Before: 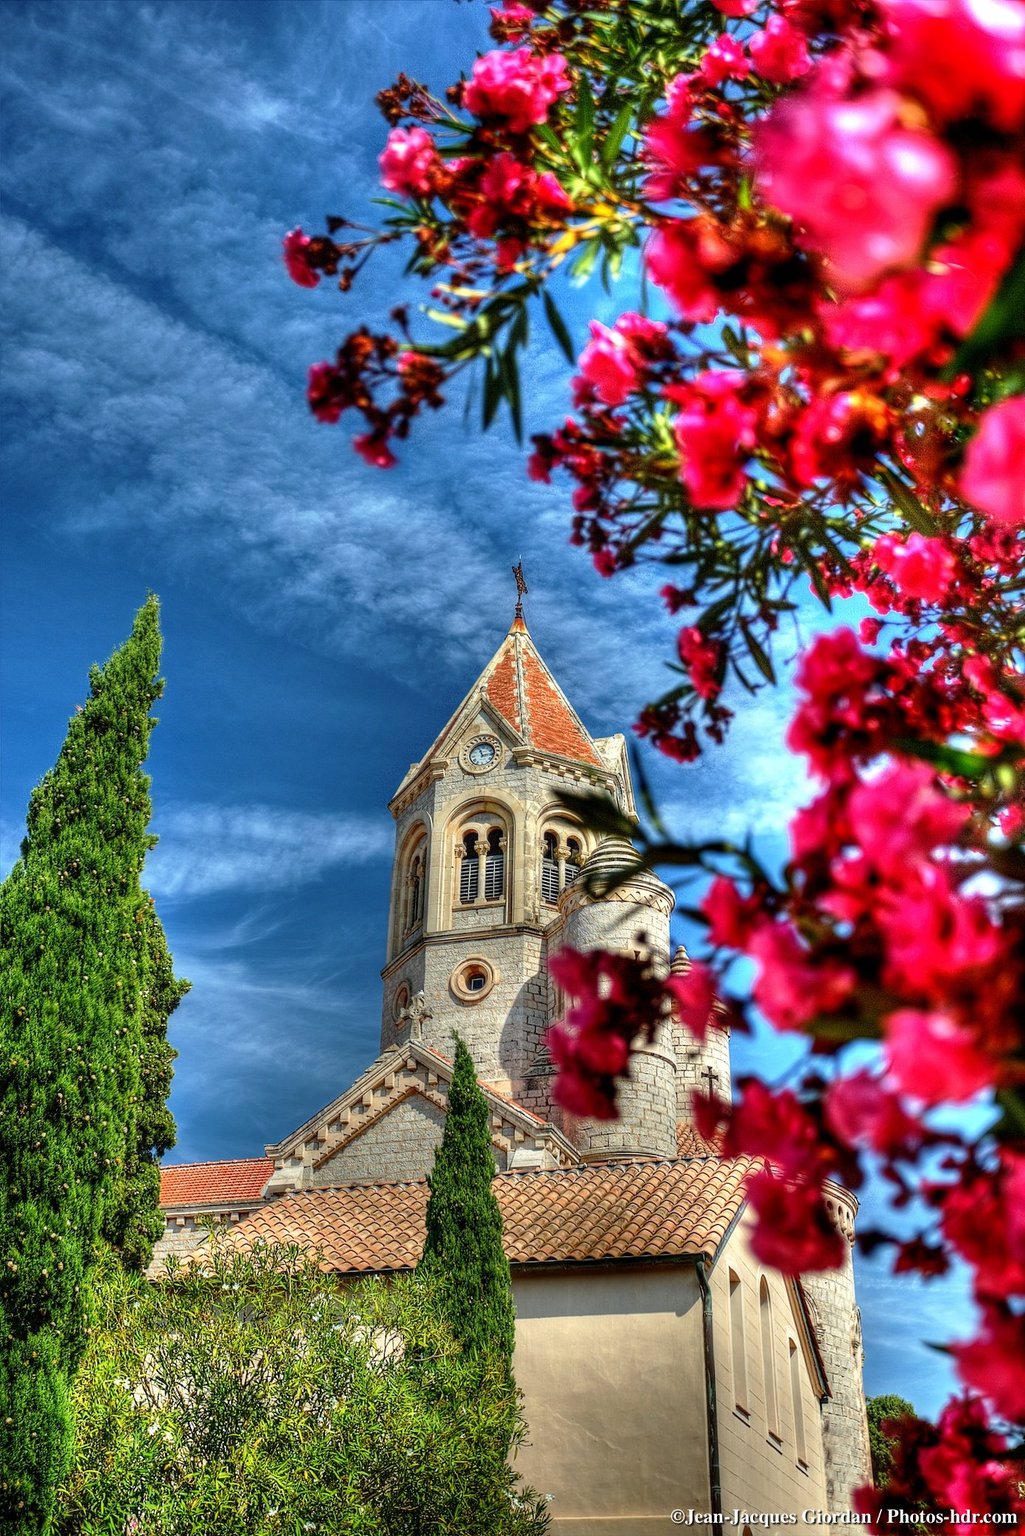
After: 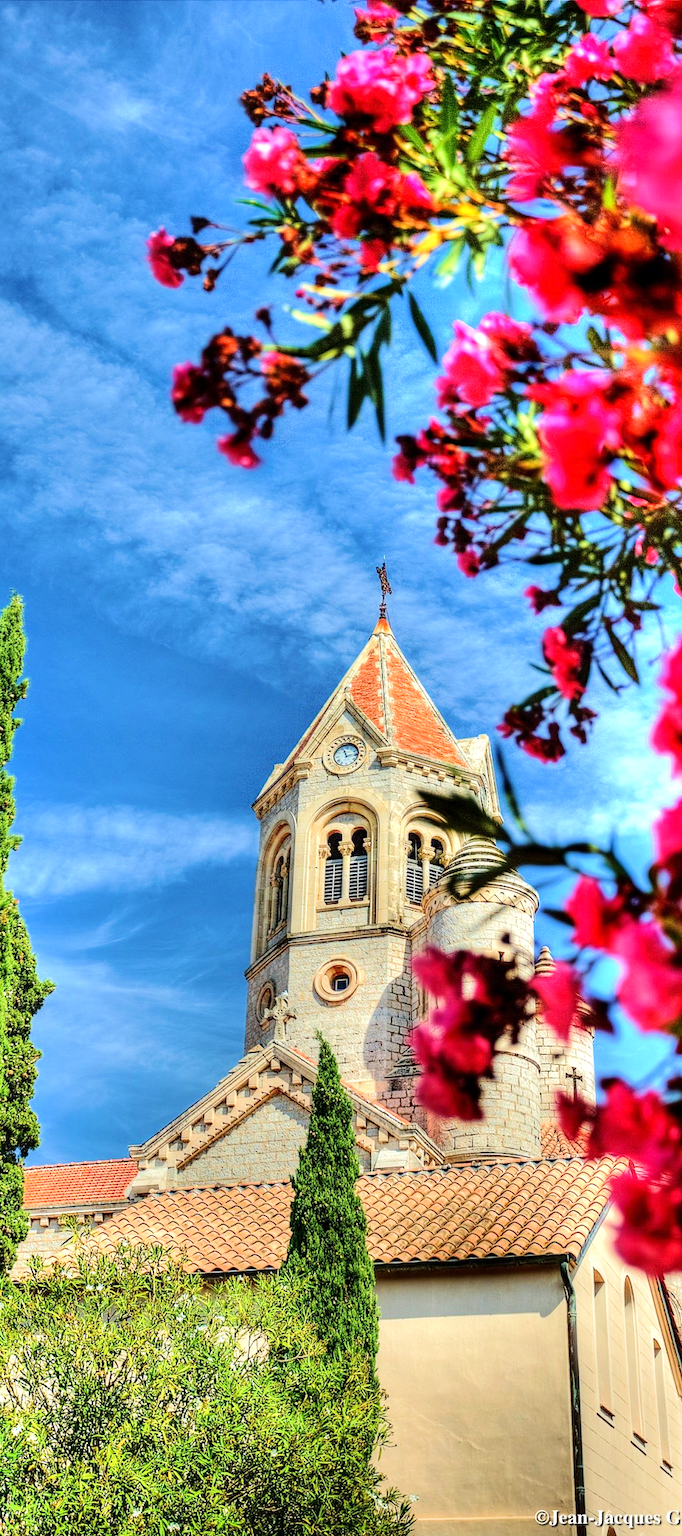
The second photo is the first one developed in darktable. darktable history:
velvia: on, module defaults
crop and rotate: left 13.353%, right 20.028%
tone equalizer: -7 EV 0.144 EV, -6 EV 0.62 EV, -5 EV 1.11 EV, -4 EV 1.31 EV, -3 EV 1.13 EV, -2 EV 0.6 EV, -1 EV 0.15 EV, edges refinement/feathering 500, mask exposure compensation -1.57 EV, preserve details no
